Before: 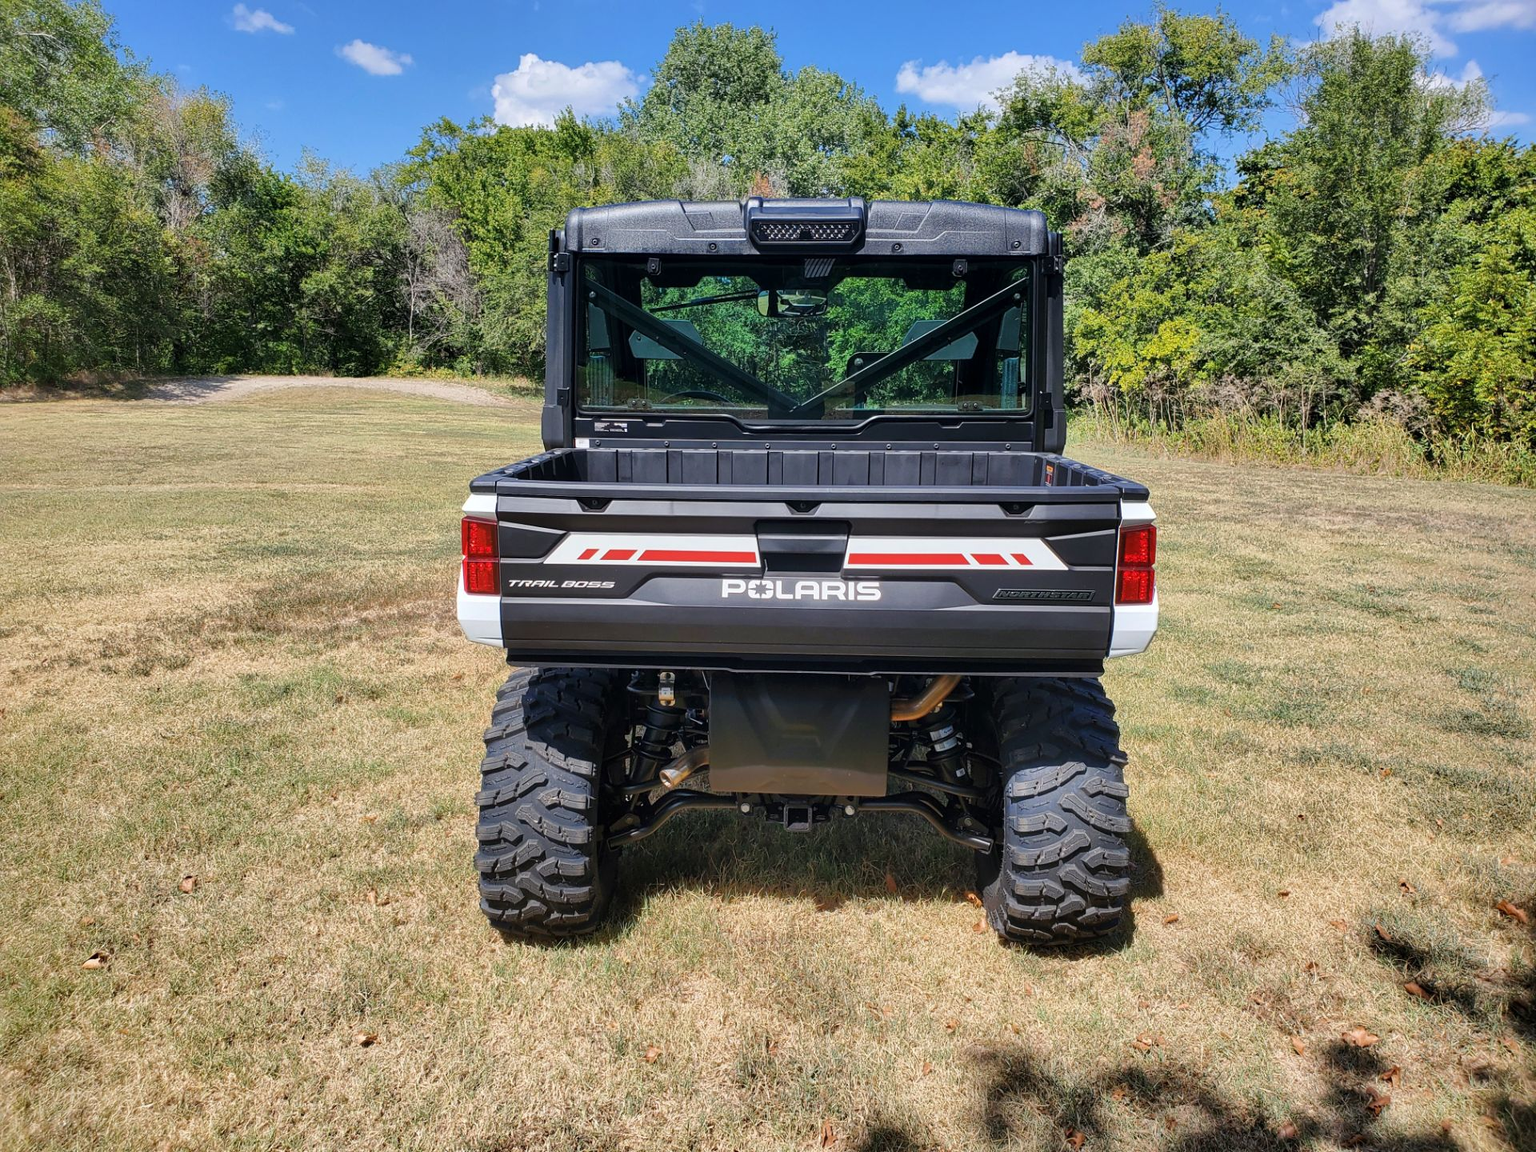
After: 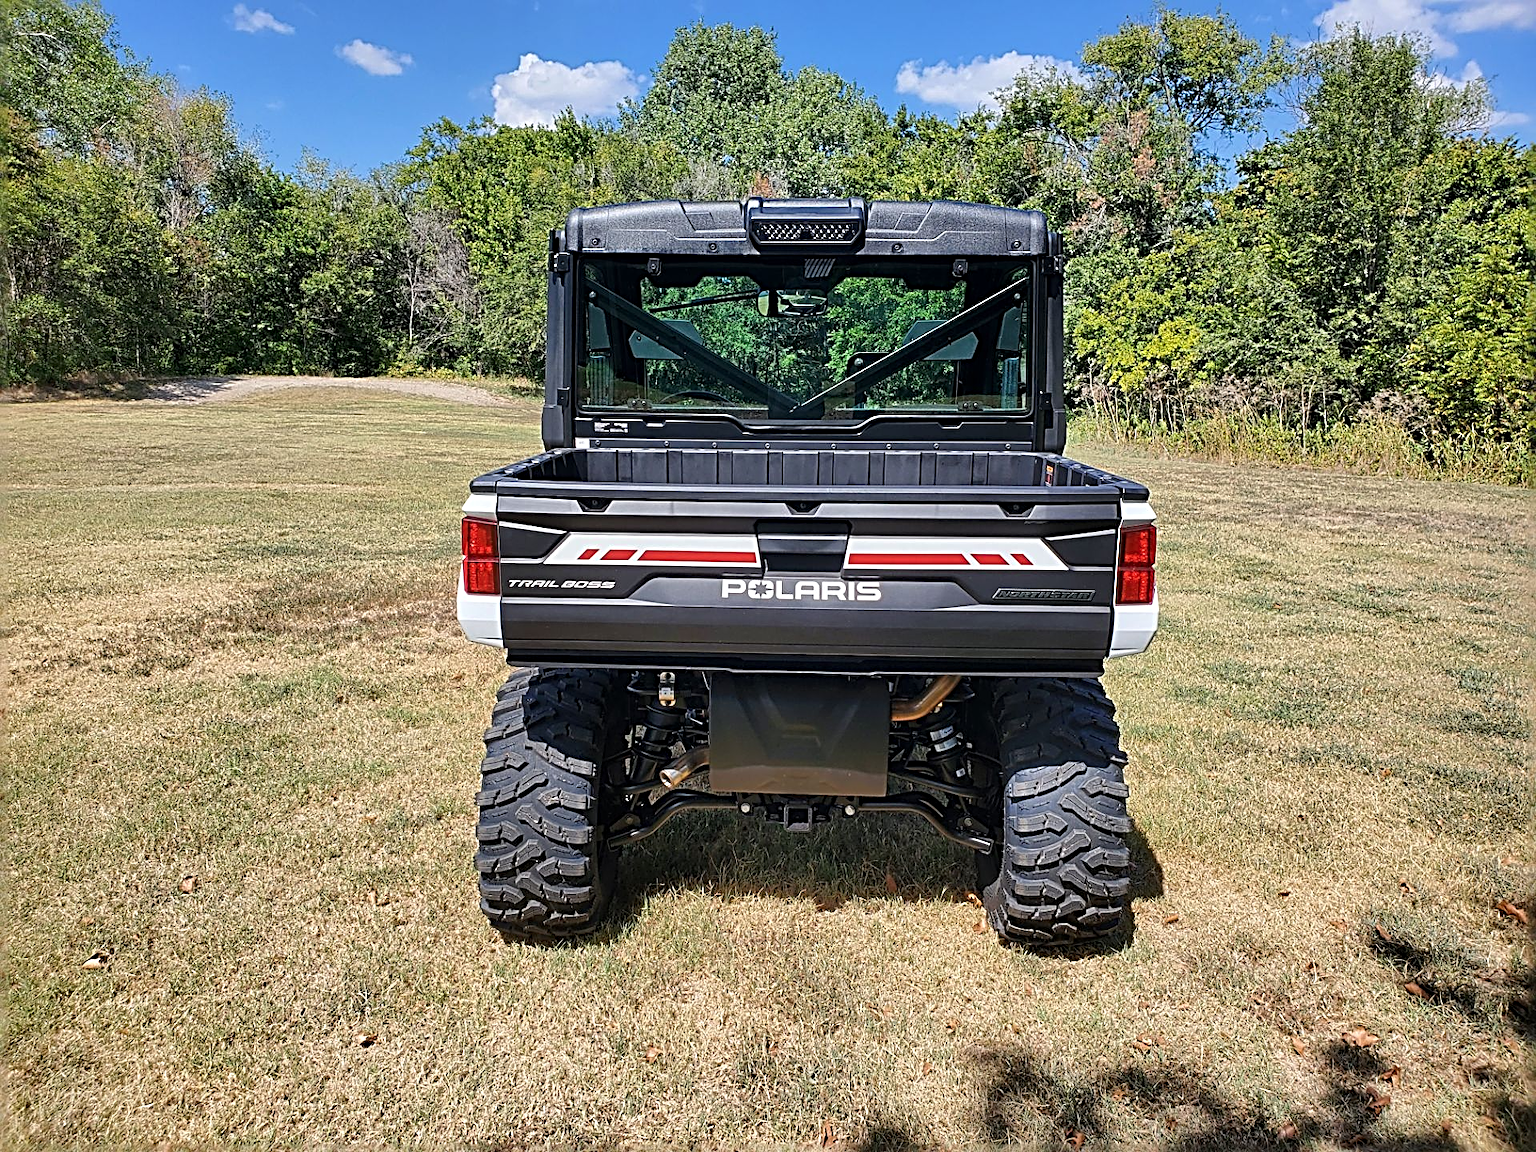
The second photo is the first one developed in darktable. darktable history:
sharpen: radius 3.651, amount 0.933
